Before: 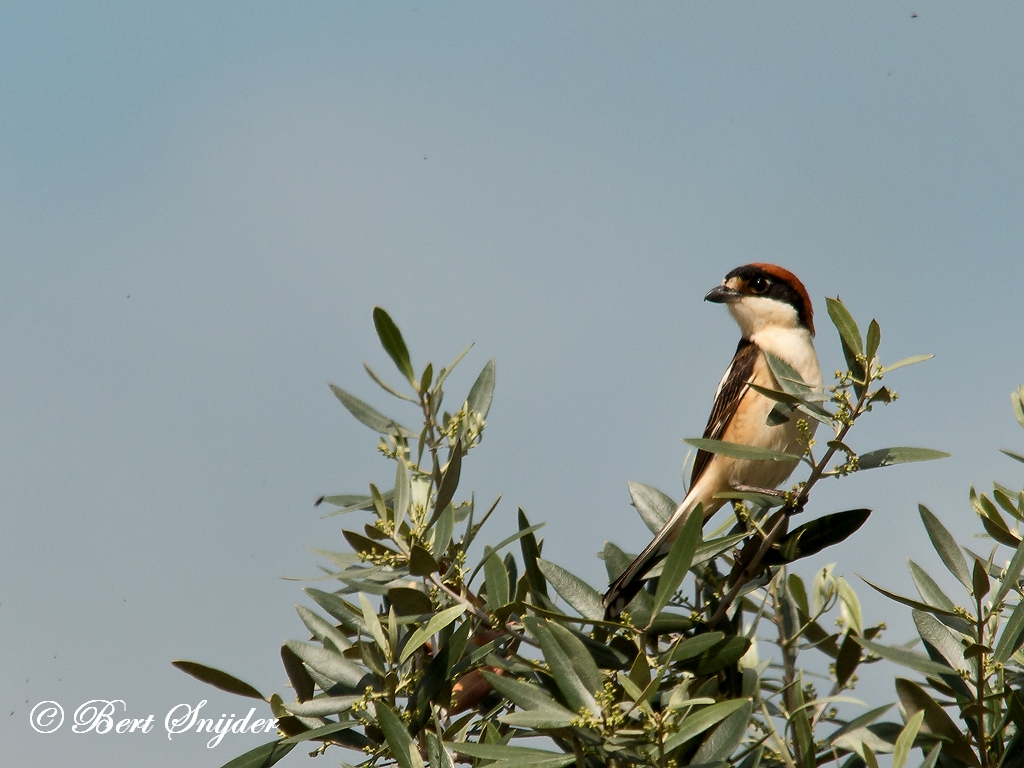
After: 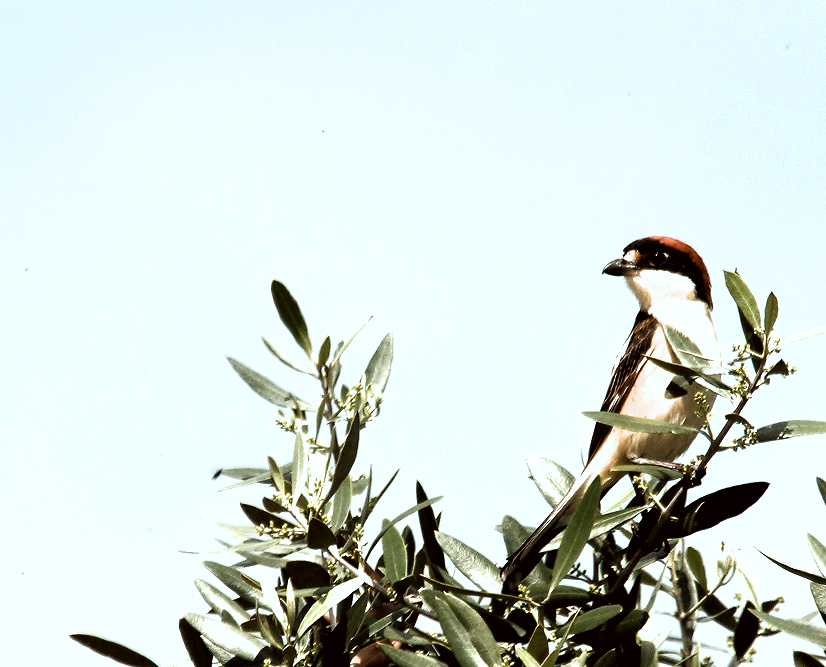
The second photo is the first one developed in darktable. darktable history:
color correction: highlights a* -2.76, highlights b* -2.3, shadows a* 1.99, shadows b* 2.93
filmic rgb: black relative exposure -8.18 EV, white relative exposure 2.21 EV, threshold 5.99 EV, hardness 7.08, latitude 86.4%, contrast 1.699, highlights saturation mix -3.53%, shadows ↔ highlights balance -2.54%, color science v6 (2022), enable highlight reconstruction true
exposure: black level correction 0, exposure 0.695 EV, compensate highlight preservation false
crop: left 10.01%, top 3.625%, right 9.251%, bottom 9.459%
